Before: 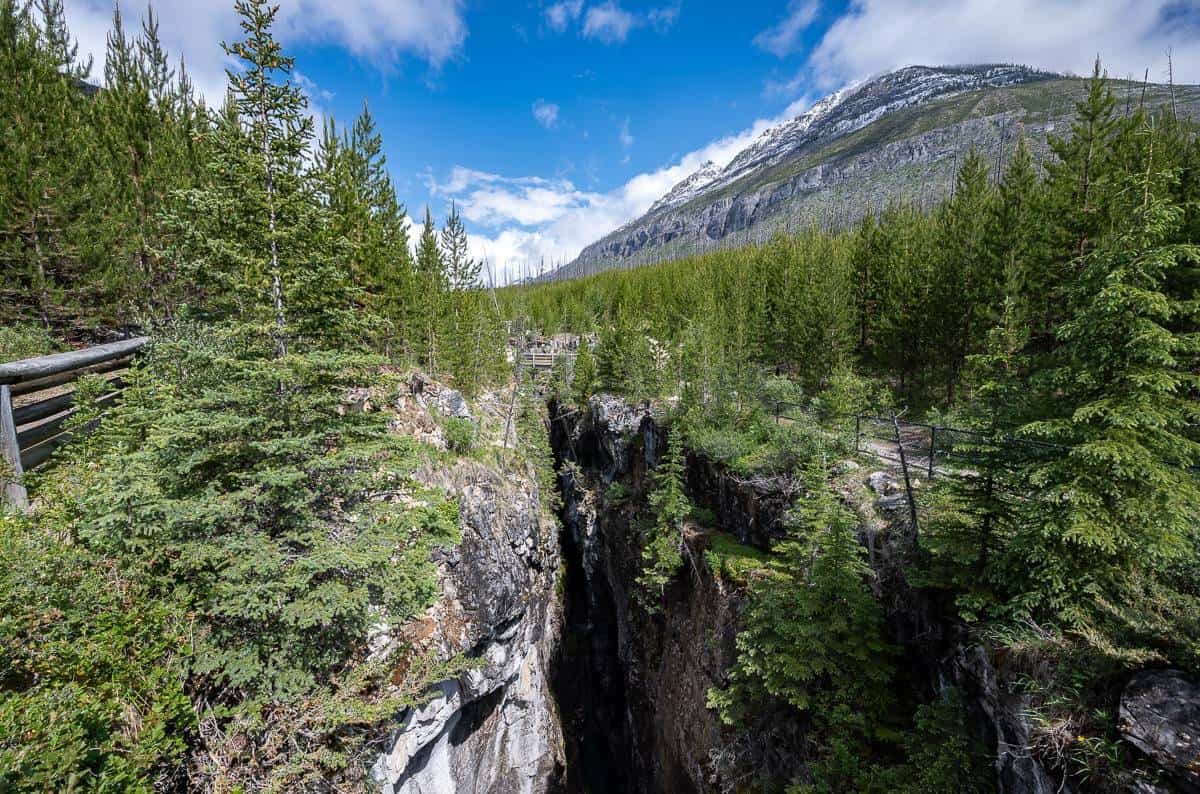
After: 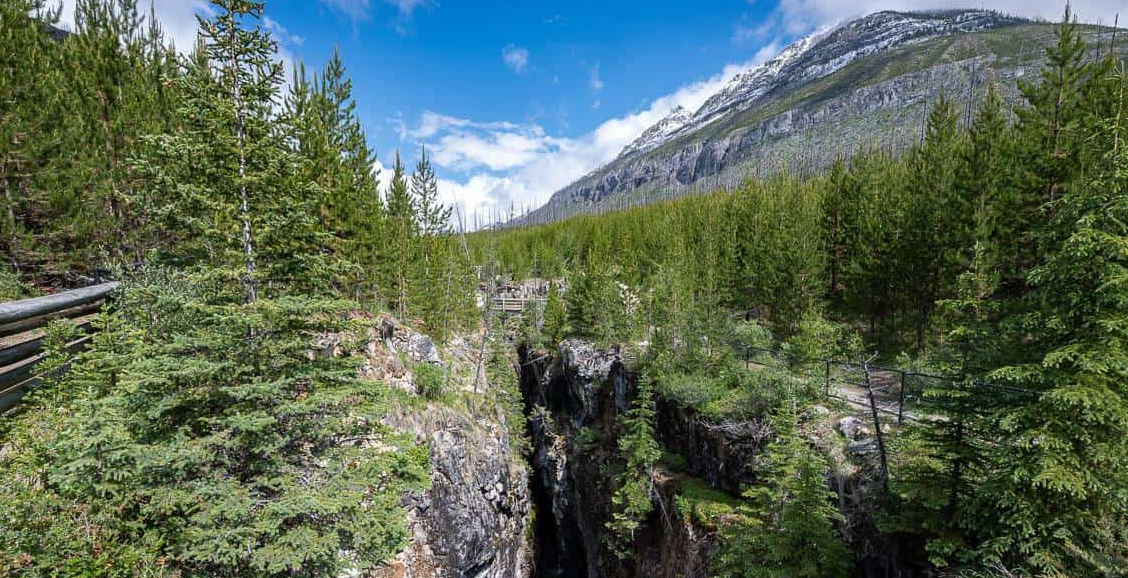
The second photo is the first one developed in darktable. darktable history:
crop: left 2.561%, top 6.998%, right 3.375%, bottom 20.205%
